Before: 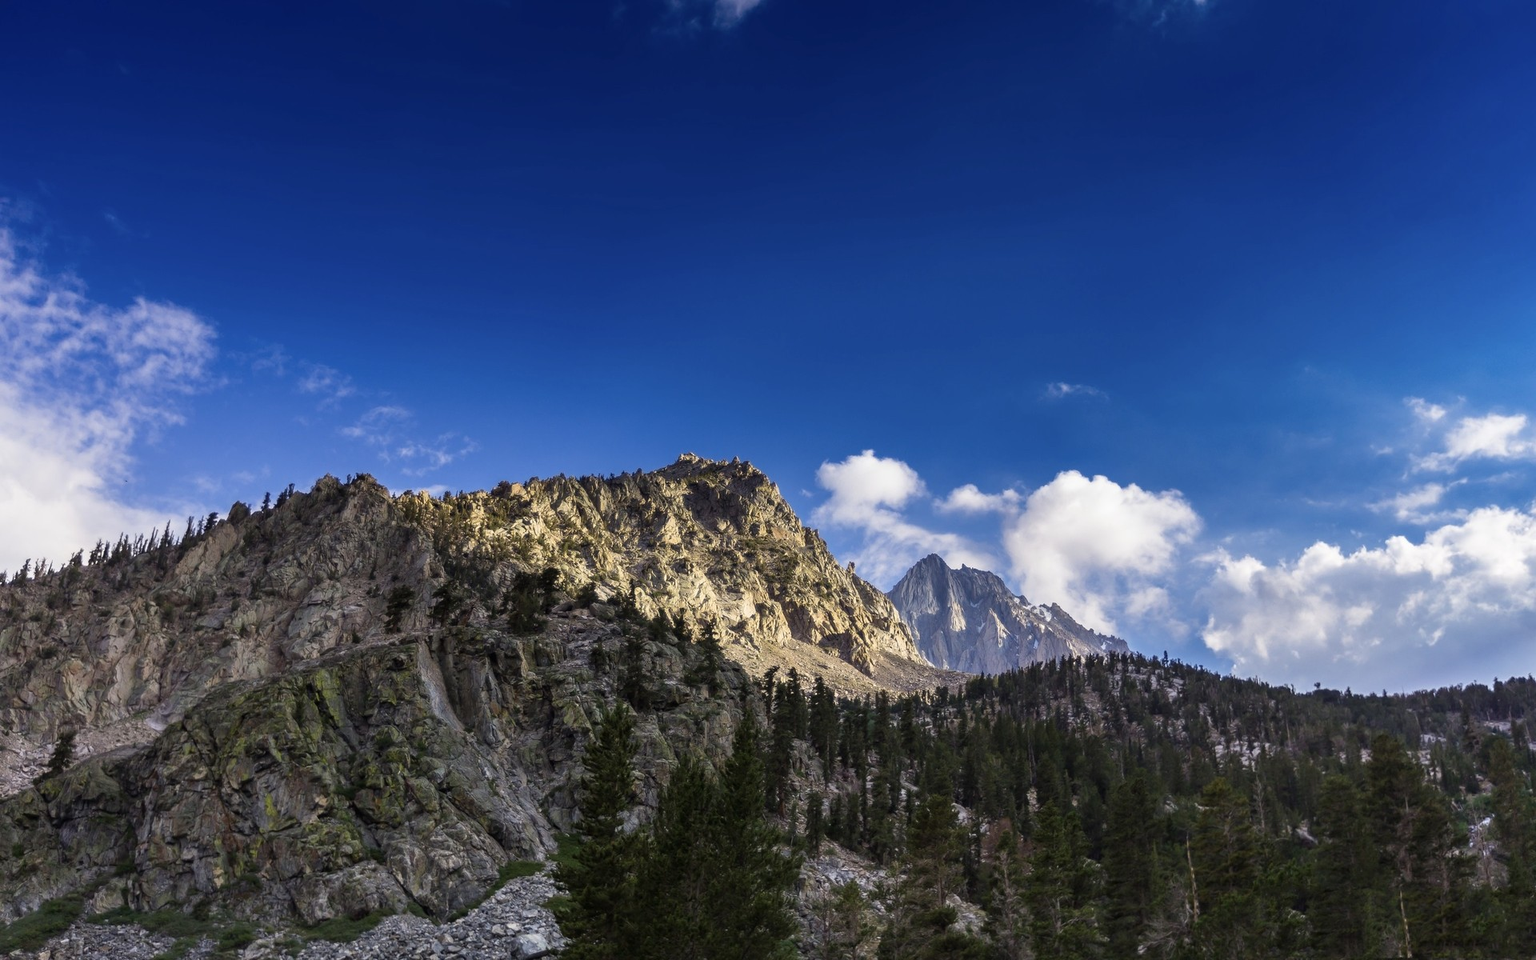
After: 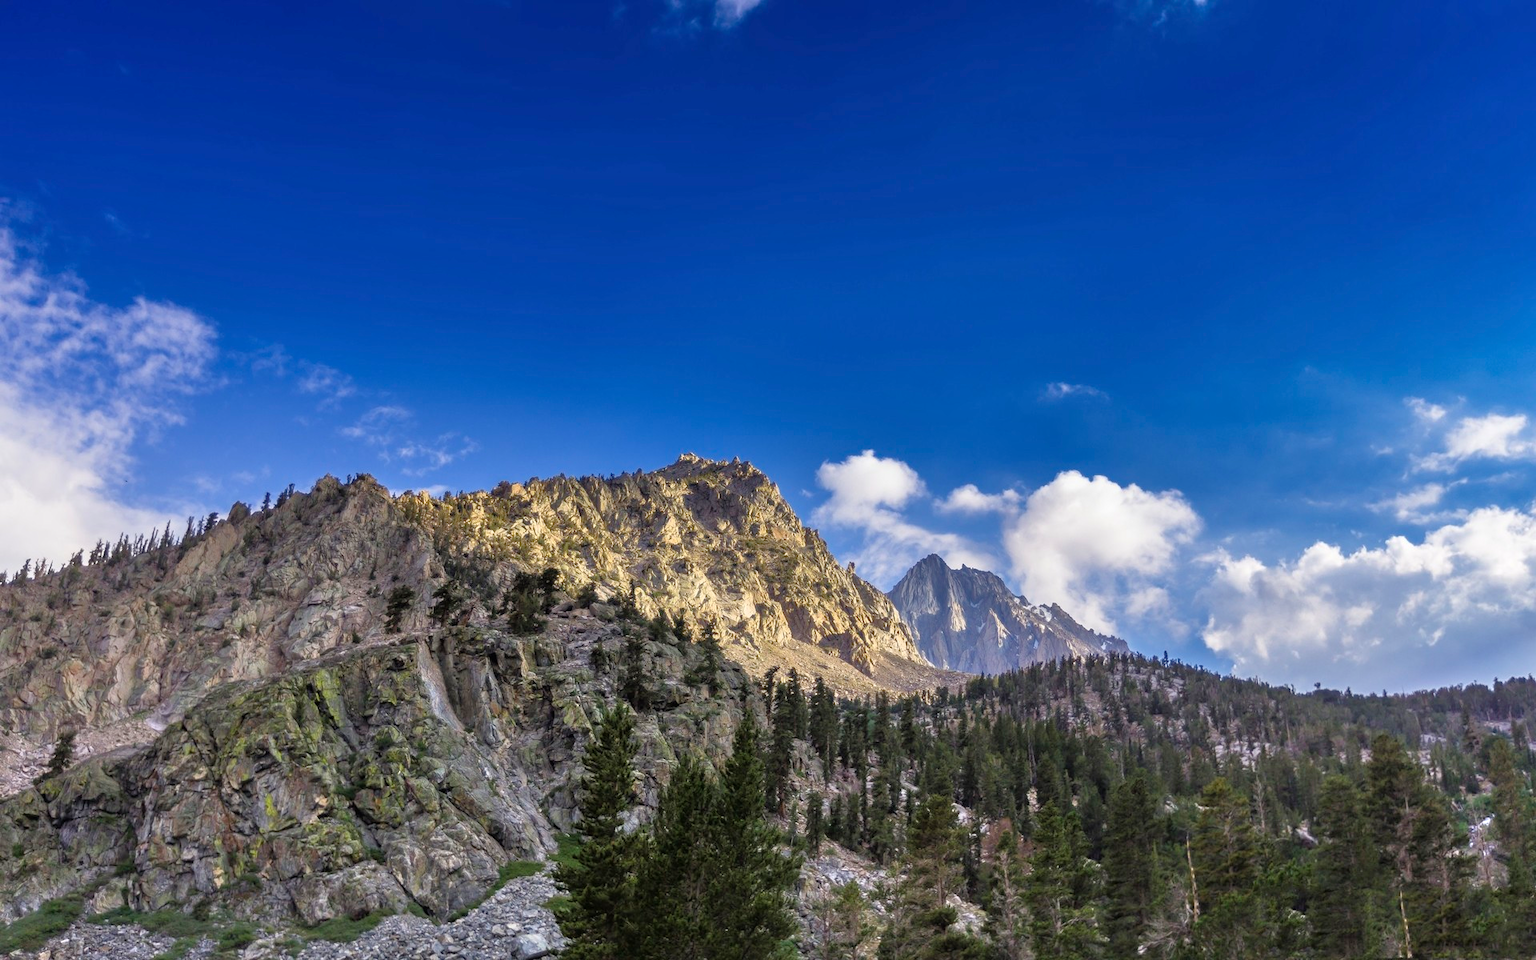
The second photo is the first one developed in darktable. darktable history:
tone equalizer: -7 EV 0.145 EV, -6 EV 0.6 EV, -5 EV 1.17 EV, -4 EV 1.3 EV, -3 EV 1.15 EV, -2 EV 0.6 EV, -1 EV 0.146 EV
